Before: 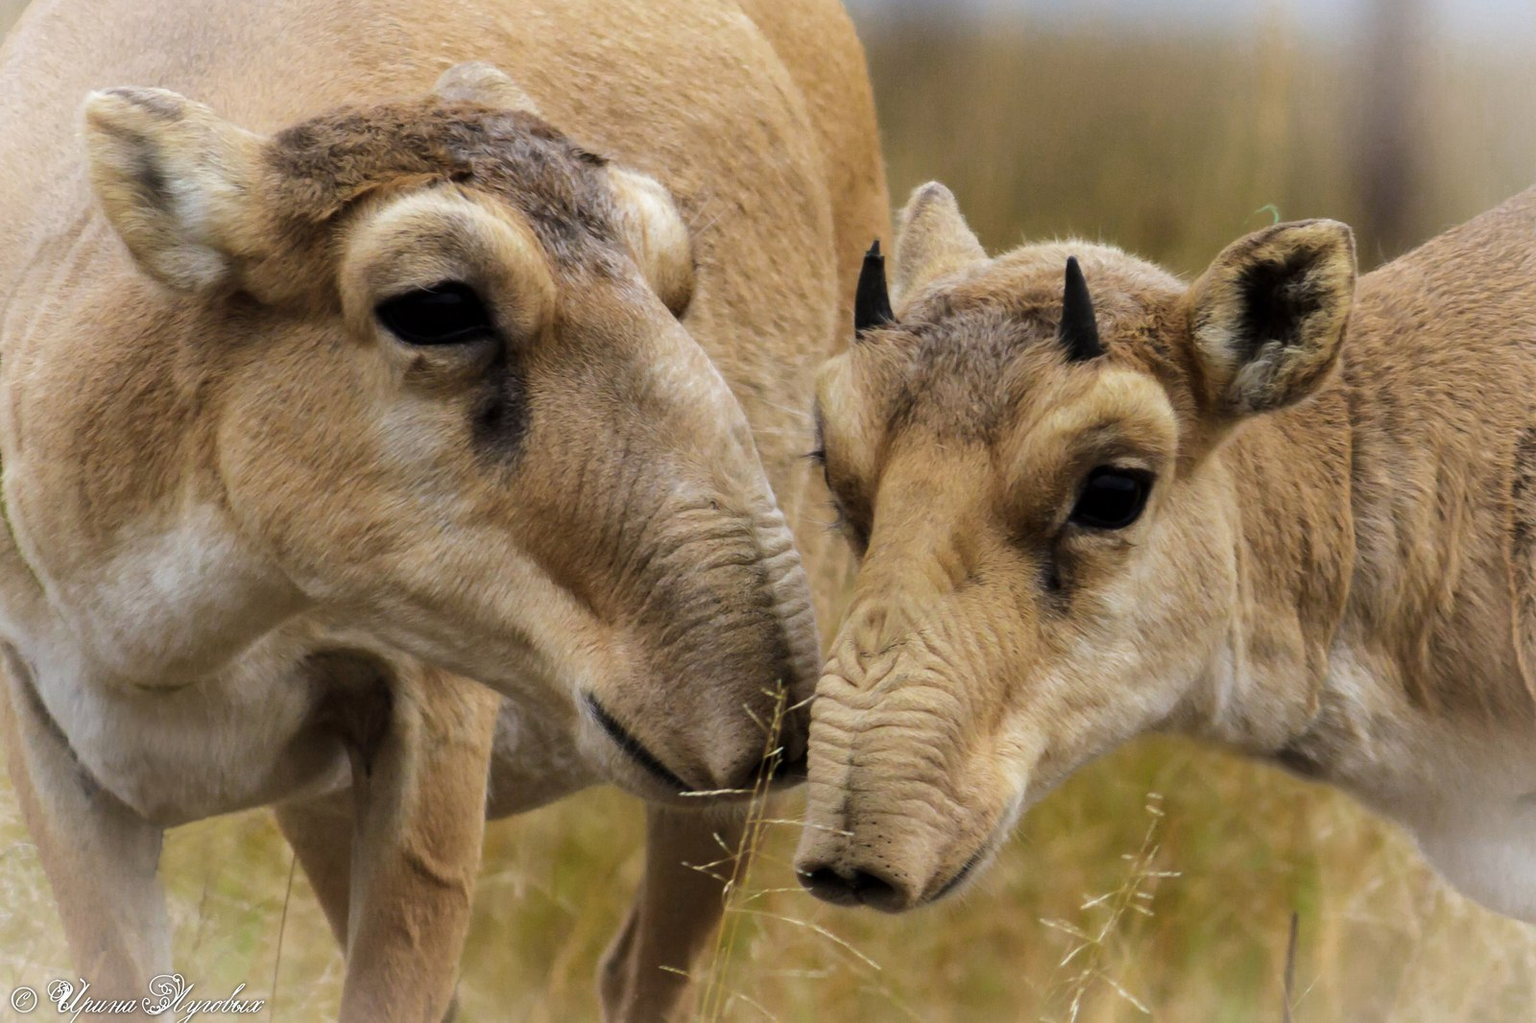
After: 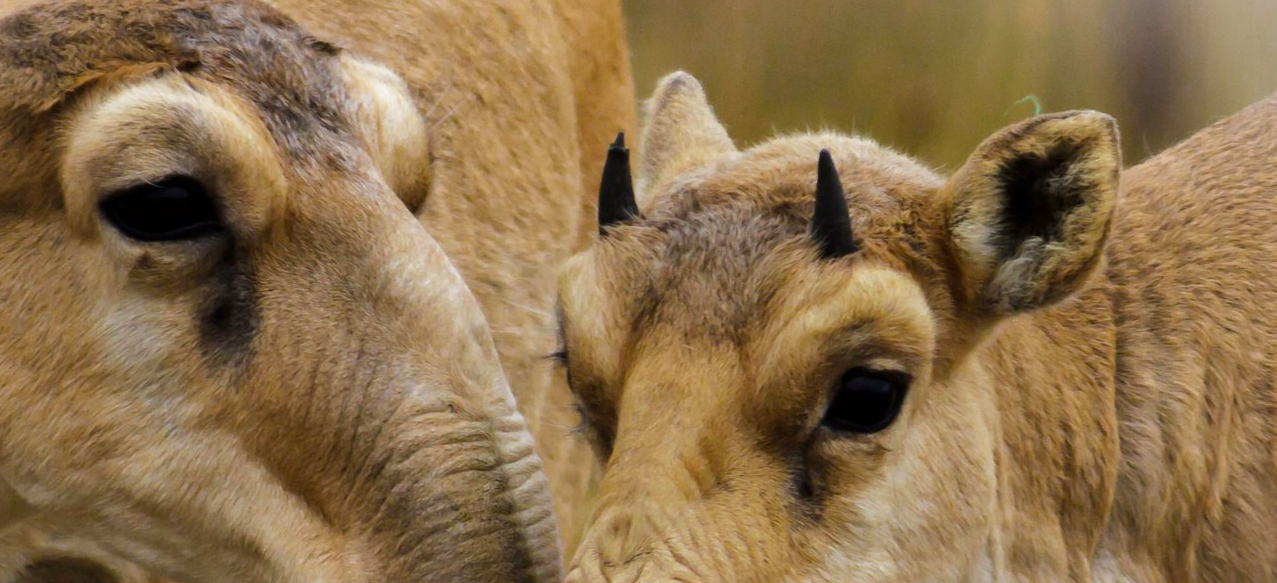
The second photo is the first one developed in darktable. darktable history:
crop: left 18.286%, top 11.09%, right 1.9%, bottom 33.258%
color balance rgb: linear chroma grading › shadows 18.993%, linear chroma grading › highlights 2.69%, linear chroma grading › mid-tones 10.477%, perceptual saturation grading › global saturation 0.25%, global vibrance 20%
